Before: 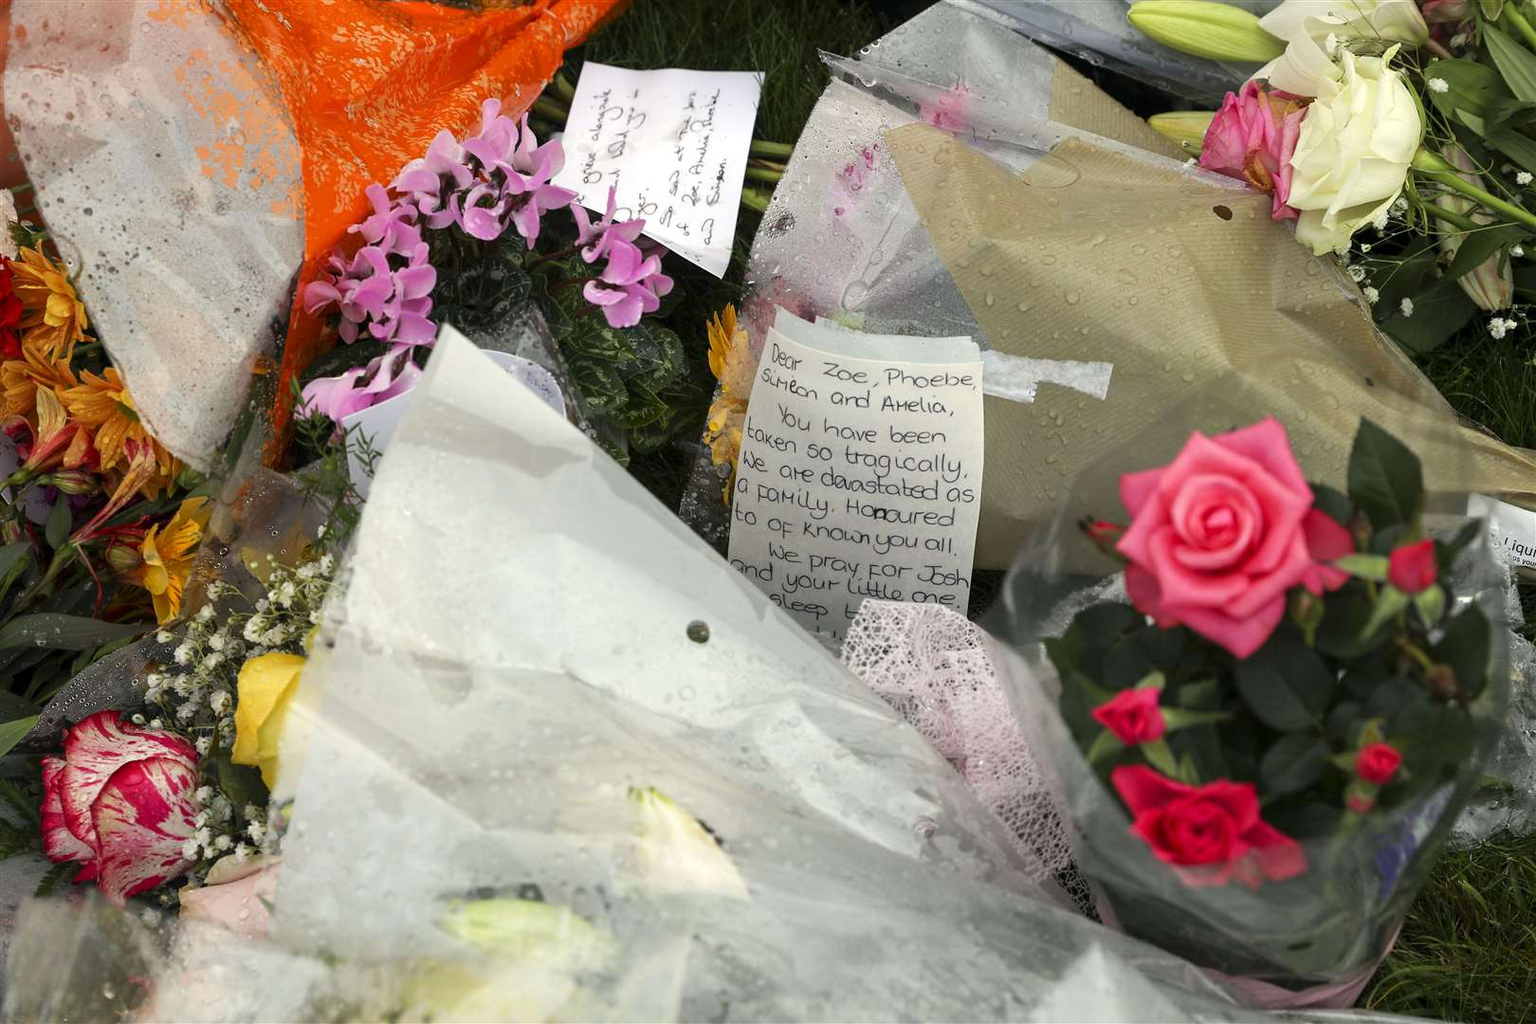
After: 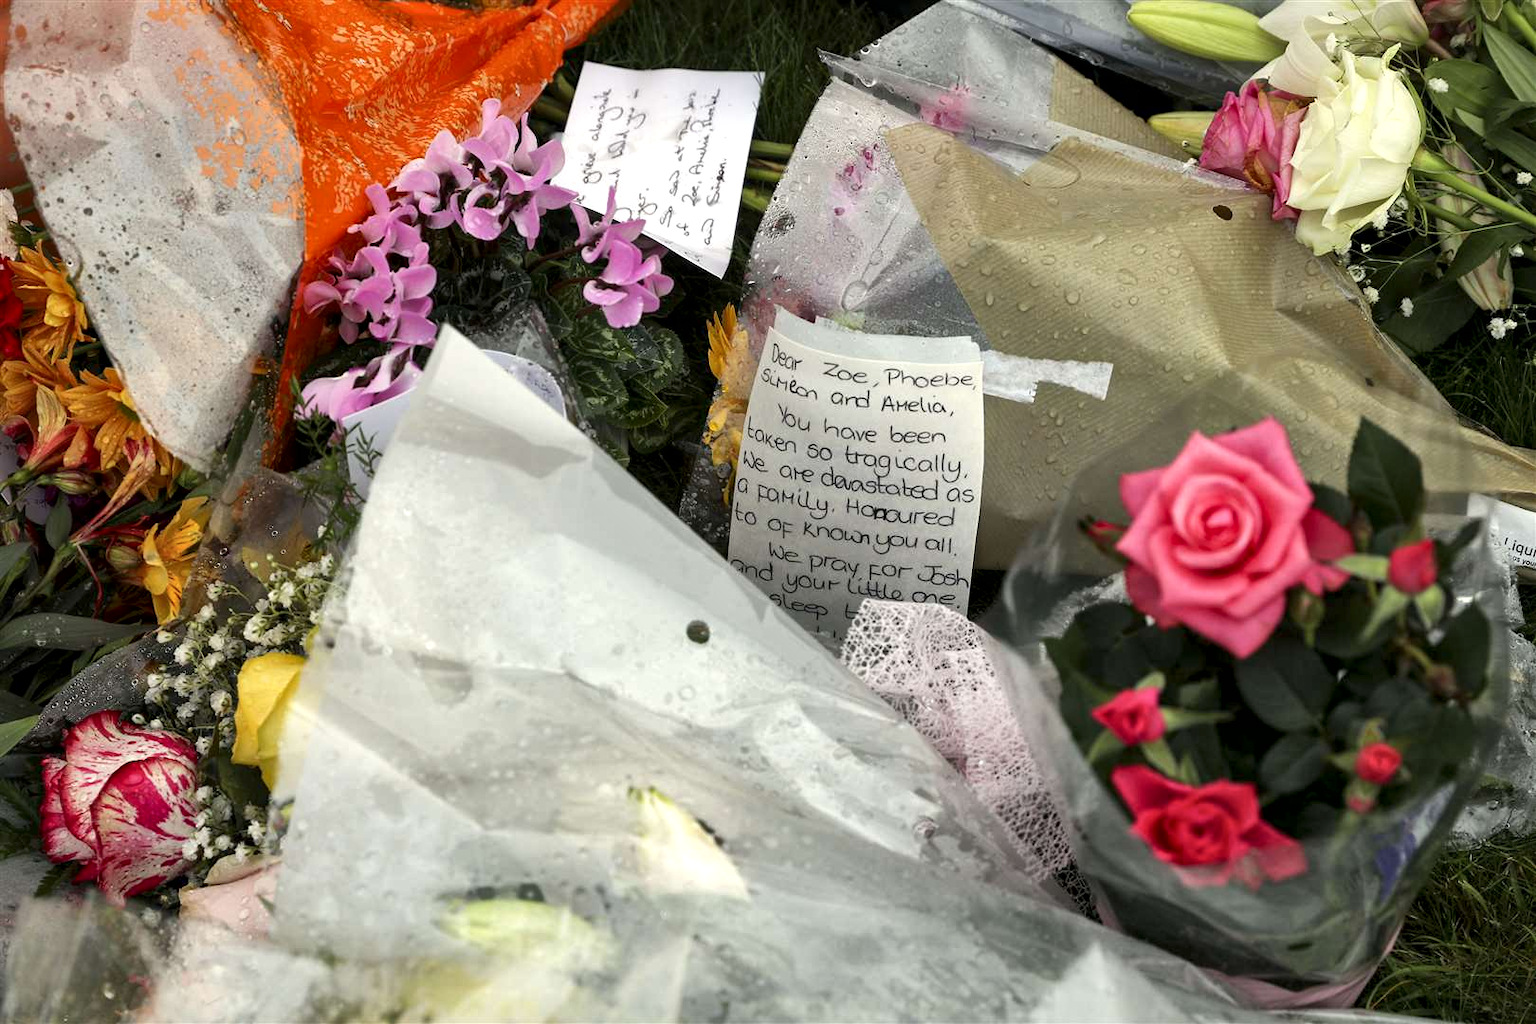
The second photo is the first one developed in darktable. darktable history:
local contrast: mode bilateral grid, contrast 26, coarseness 61, detail 152%, midtone range 0.2
